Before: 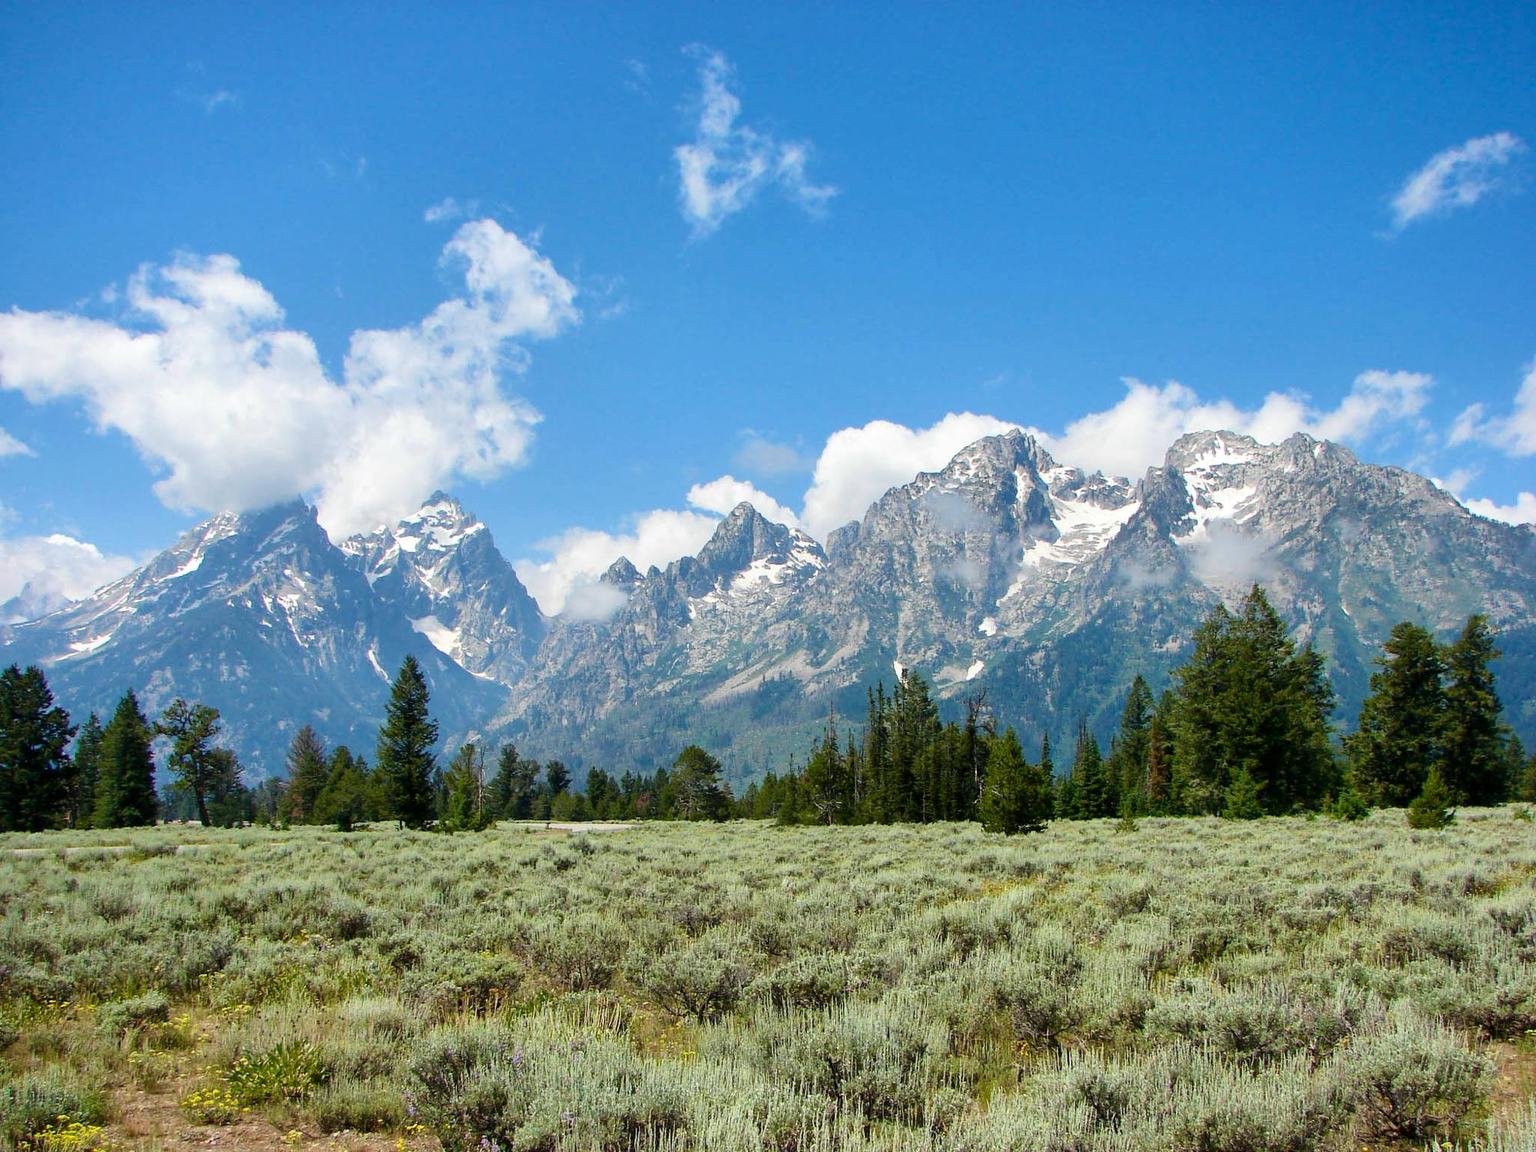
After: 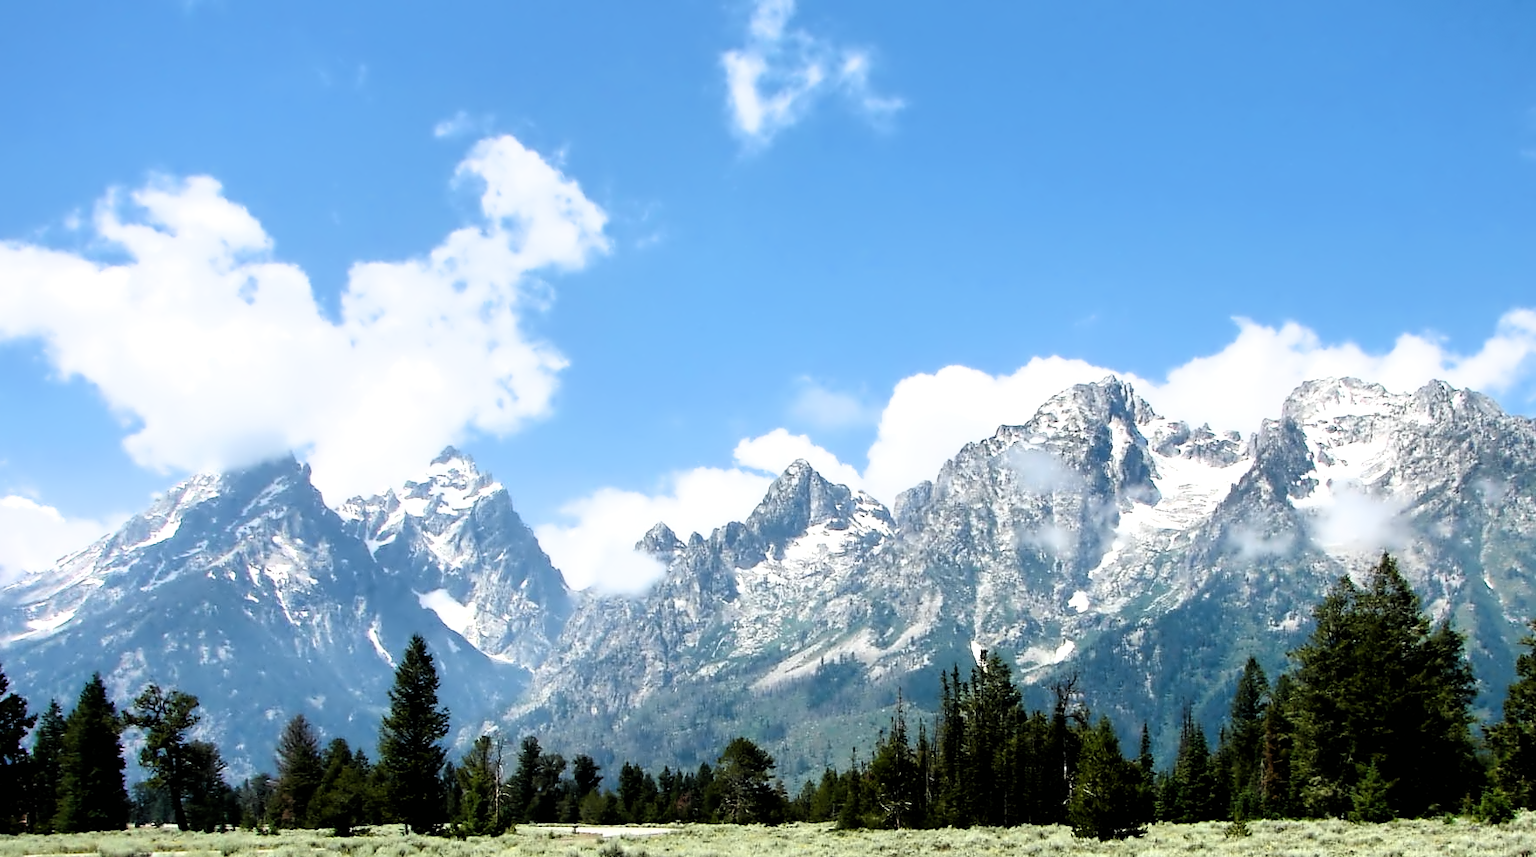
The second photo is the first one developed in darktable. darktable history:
crop: left 3.036%, top 8.859%, right 9.655%, bottom 26.079%
filmic rgb: black relative exposure -8.24 EV, white relative exposure 2.22 EV, hardness 7.08, latitude 86.52%, contrast 1.691, highlights saturation mix -3.68%, shadows ↔ highlights balance -2.43%
contrast equalizer: octaves 7, y [[0.5 ×6], [0.5 ×6], [0.5 ×6], [0, 0.033, 0.067, 0.1, 0.133, 0.167], [0, 0.05, 0.1, 0.15, 0.2, 0.25]], mix 0.805
